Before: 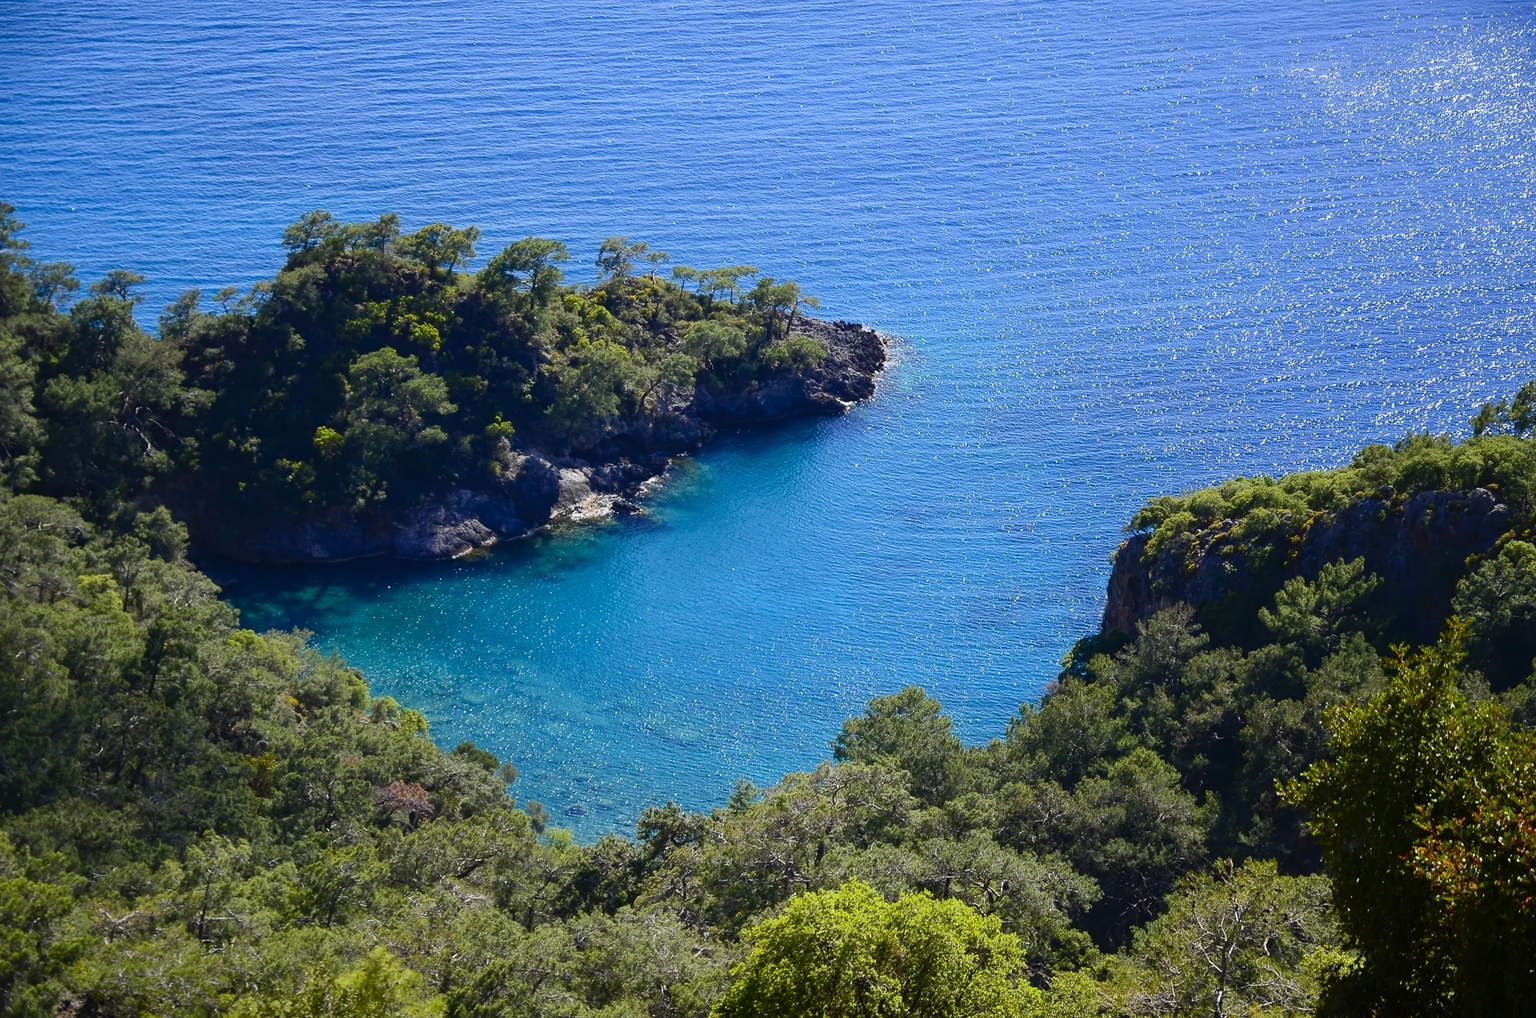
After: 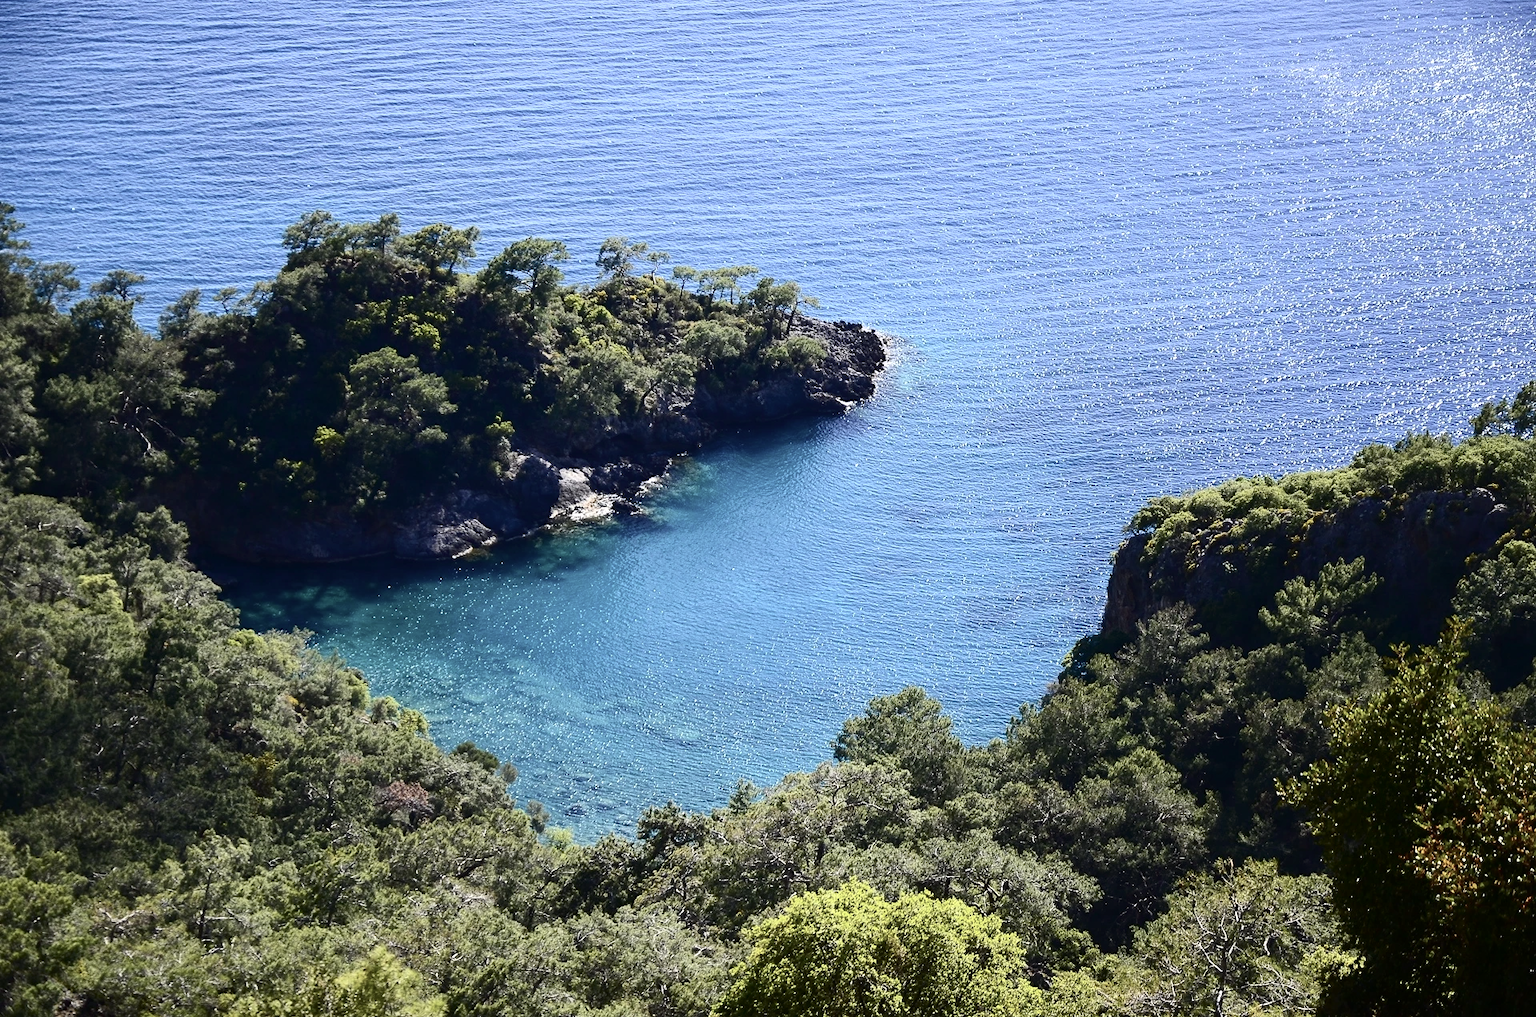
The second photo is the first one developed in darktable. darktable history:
contrast brightness saturation: contrast 0.246, saturation -0.321
exposure: exposure 0.404 EV, compensate highlight preservation false
